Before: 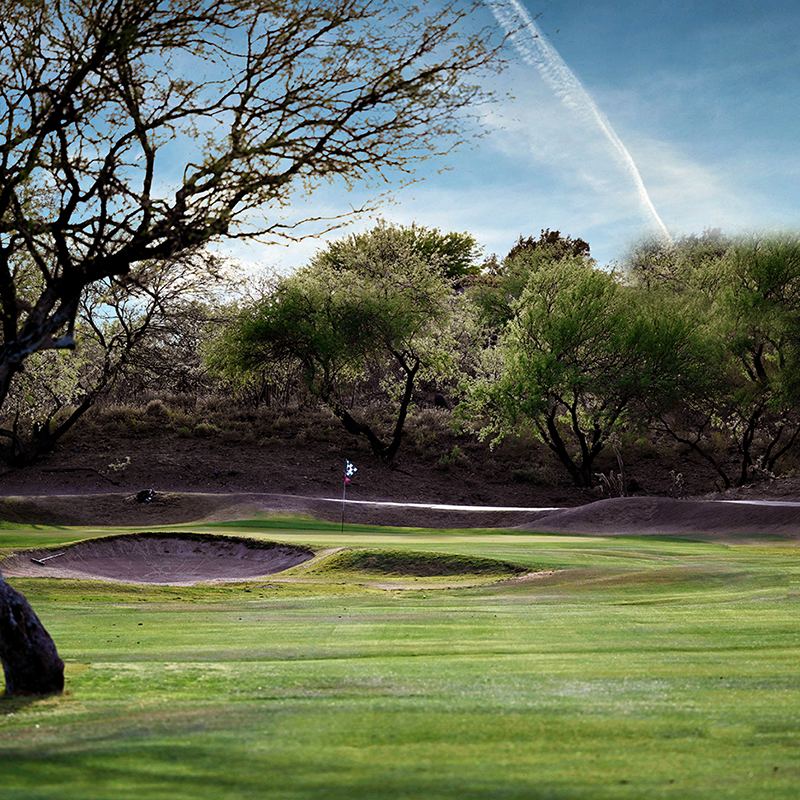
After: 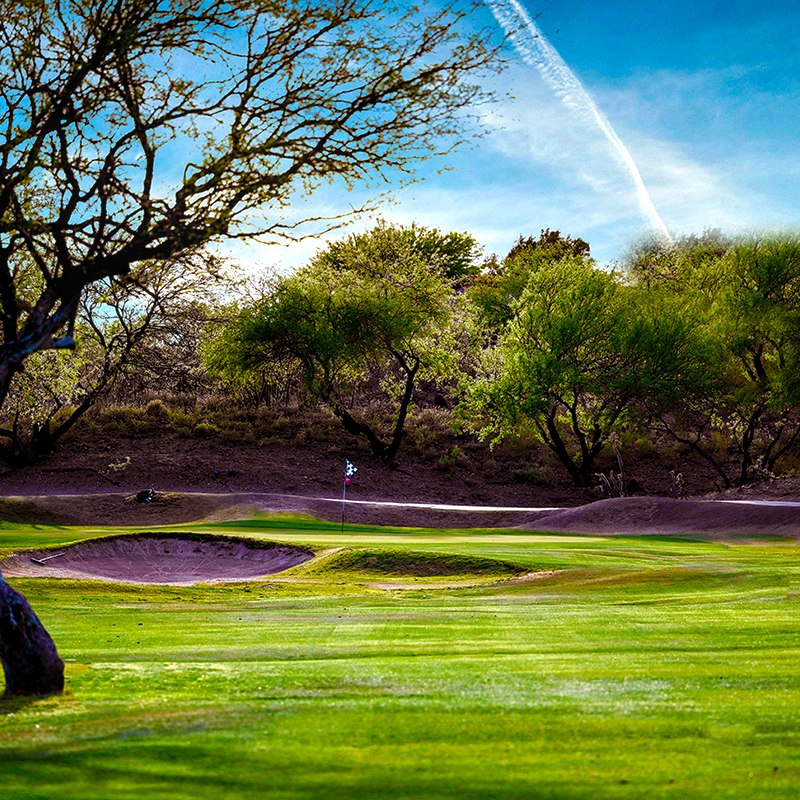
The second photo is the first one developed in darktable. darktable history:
color balance rgb: linear chroma grading › global chroma 25.079%, perceptual saturation grading › global saturation 0.605%, perceptual saturation grading › highlights -16.872%, perceptual saturation grading › mid-tones 32.786%, perceptual saturation grading › shadows 50.379%, perceptual brilliance grading › highlights 7.953%, perceptual brilliance grading › mid-tones 4.061%, perceptual brilliance grading › shadows 1.896%, global vibrance 34.701%
local contrast: on, module defaults
